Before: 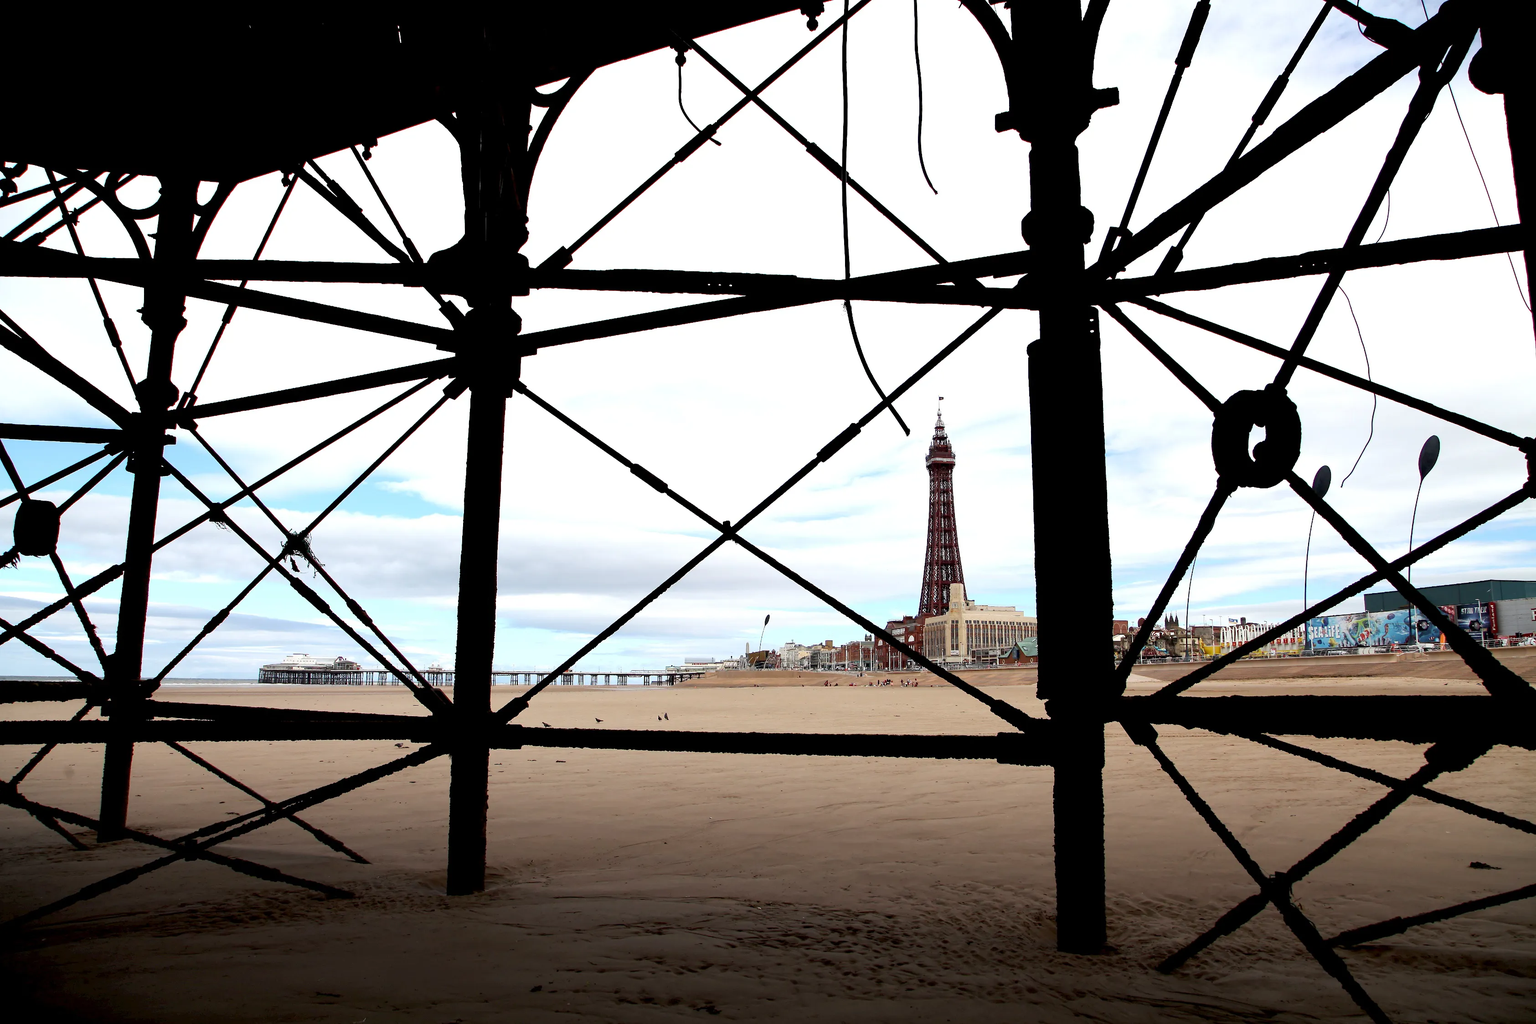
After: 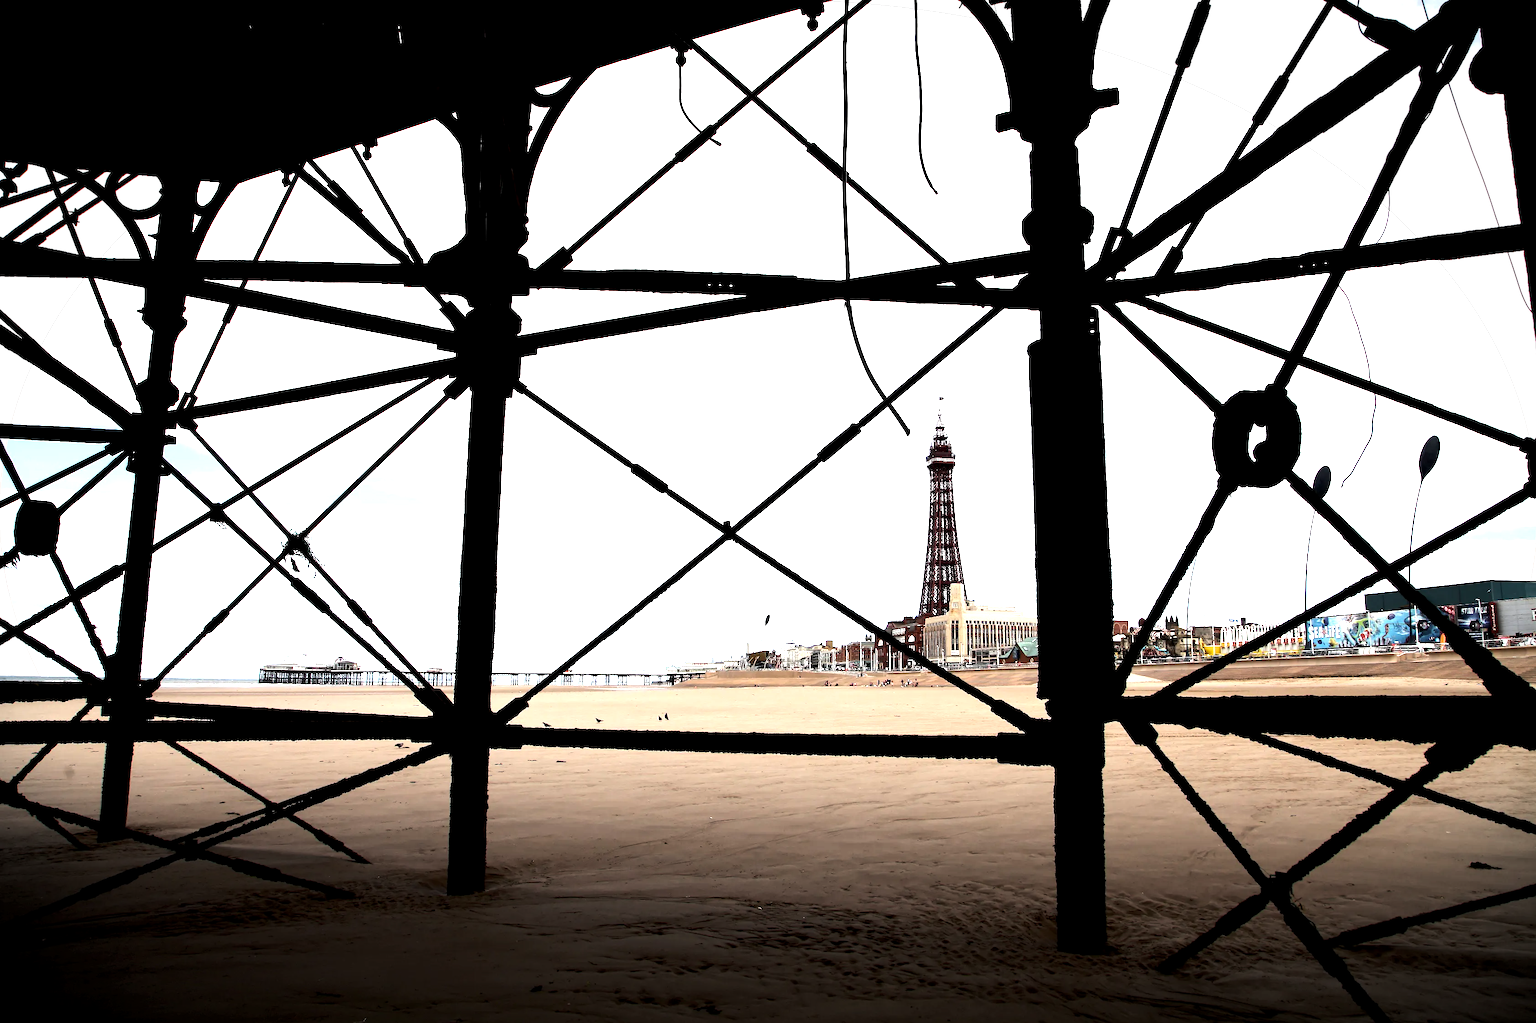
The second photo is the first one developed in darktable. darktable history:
tone equalizer: -8 EV -1.08 EV, -7 EV -1.01 EV, -6 EV -0.867 EV, -5 EV -0.578 EV, -3 EV 0.578 EV, -2 EV 0.867 EV, -1 EV 1.01 EV, +0 EV 1.08 EV, edges refinement/feathering 500, mask exposure compensation -1.57 EV, preserve details no
exposure: black level correction 0.002, exposure 0.15 EV, compensate highlight preservation false
vignetting: fall-off start 100%, fall-off radius 64.94%, automatic ratio true, unbound false
